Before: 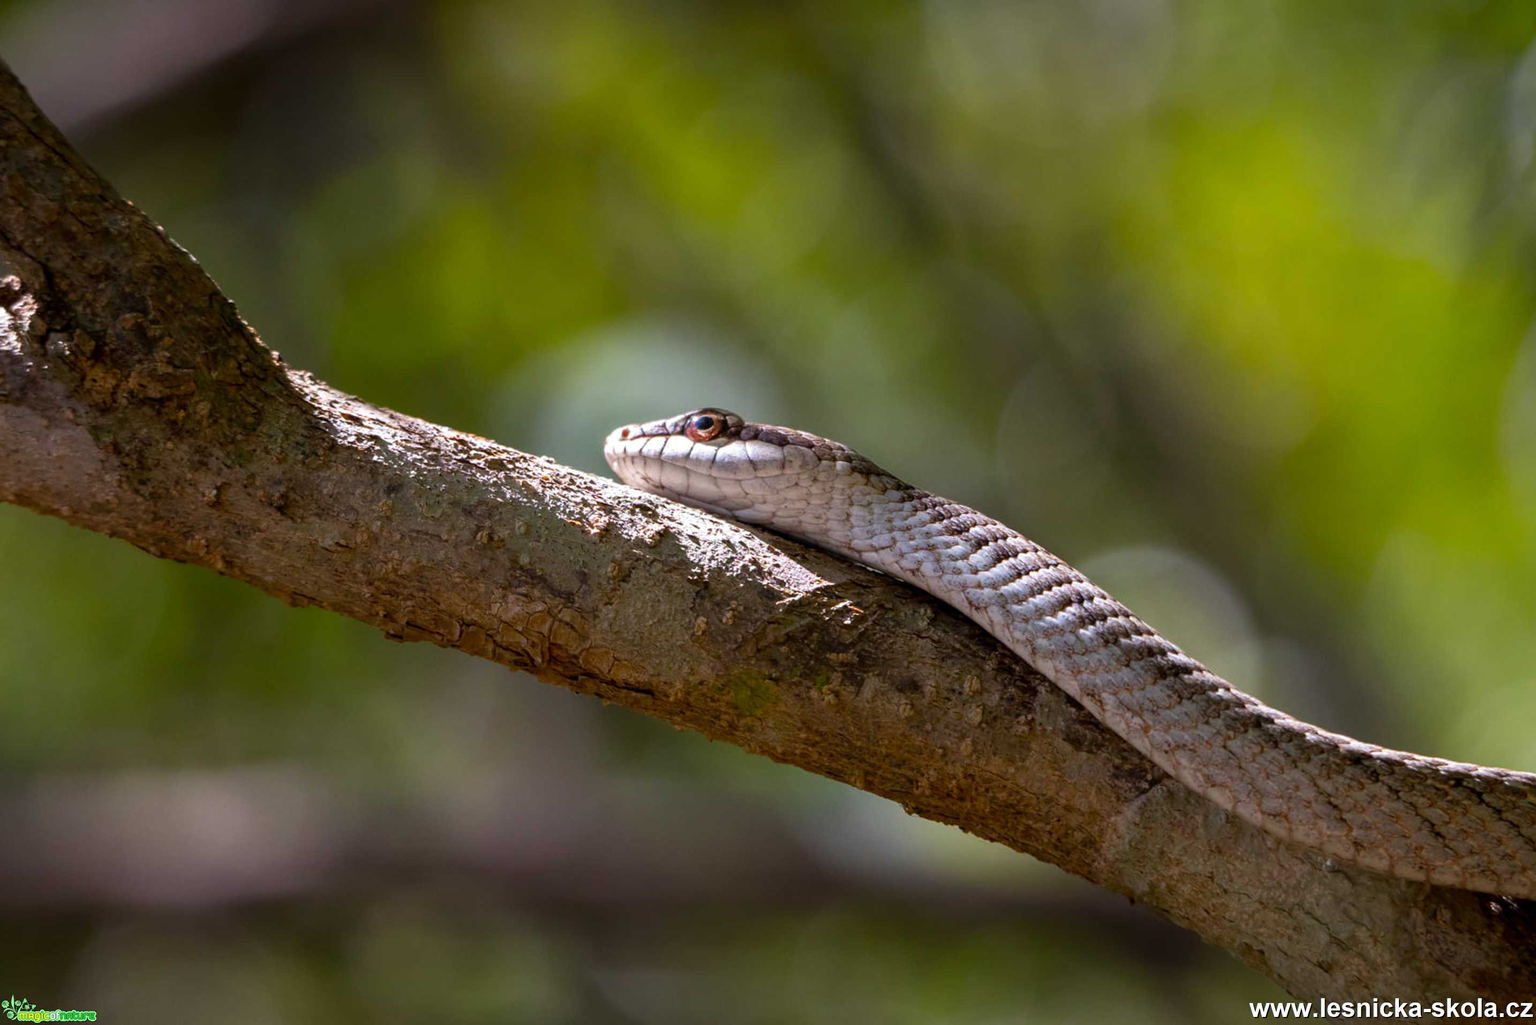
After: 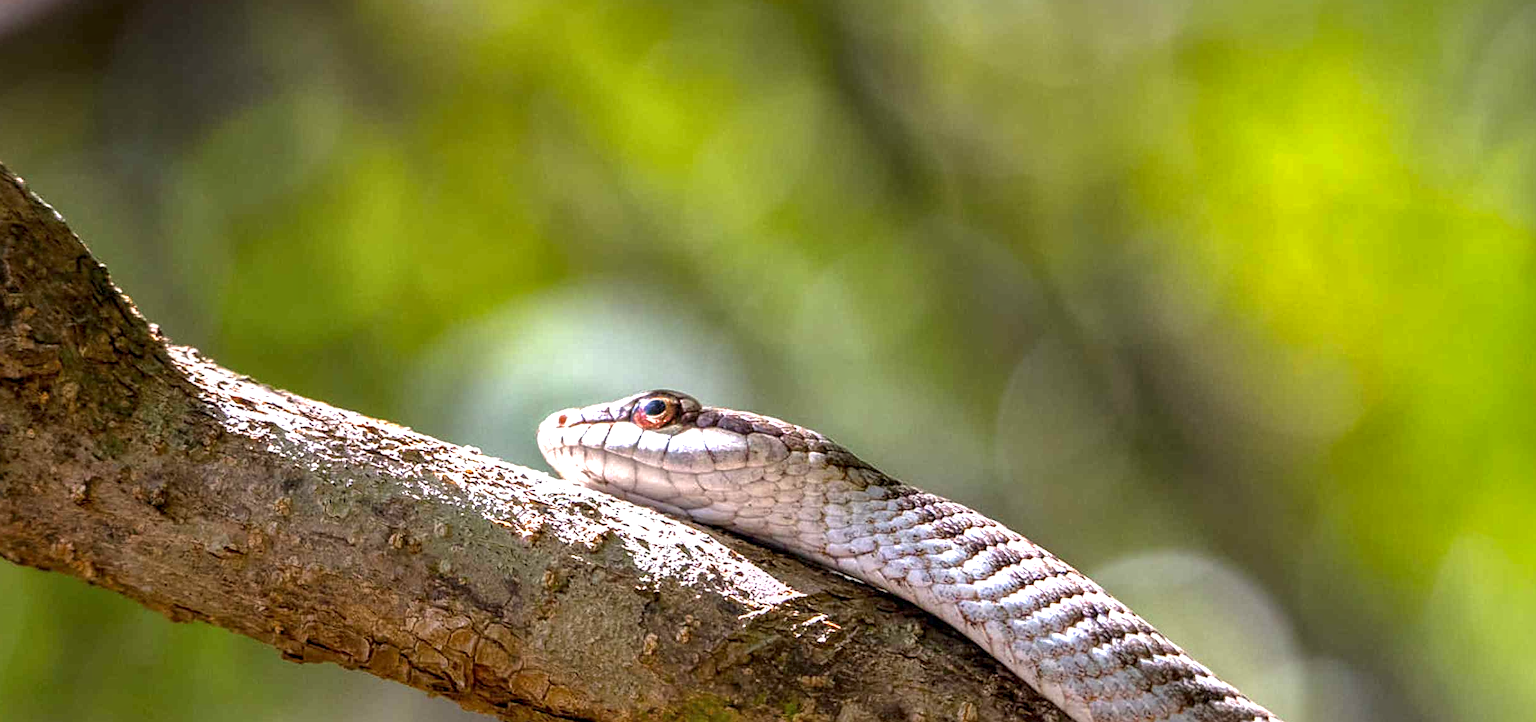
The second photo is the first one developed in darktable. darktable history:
exposure: black level correction 0, exposure 1.1 EV, compensate exposure bias true, compensate highlight preservation false
sharpen: on, module defaults
crop and rotate: left 9.345%, top 7.22%, right 4.982%, bottom 32.331%
local contrast: detail 130%
shadows and highlights: shadows 30
